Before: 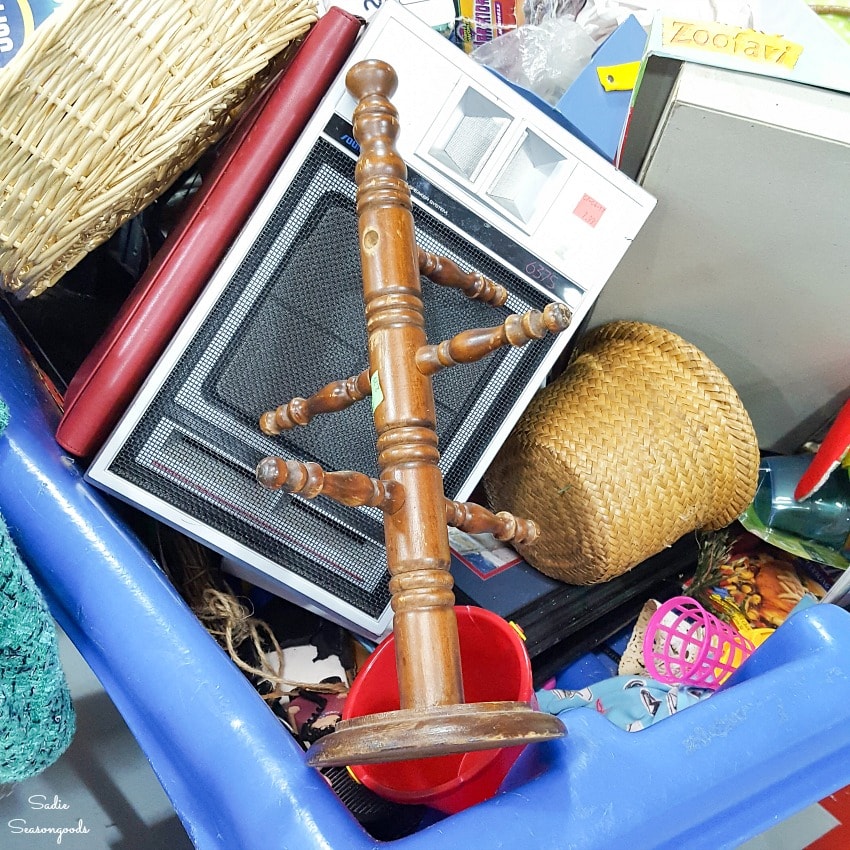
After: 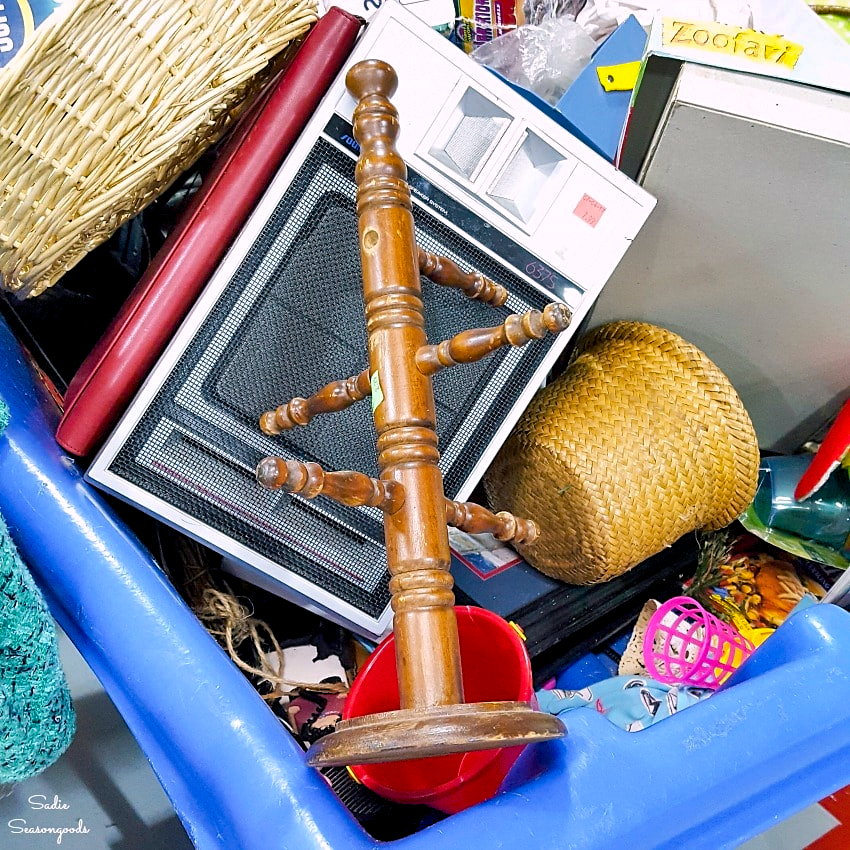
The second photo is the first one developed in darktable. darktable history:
shadows and highlights: low approximation 0.01, soften with gaussian
sharpen: amount 0.2
color balance rgb: shadows lift › chroma 2%, shadows lift › hue 217.2°, power › chroma 0.25%, power › hue 60°, highlights gain › chroma 1.5%, highlights gain › hue 309.6°, global offset › luminance -0.5%, perceptual saturation grading › global saturation 15%, global vibrance 20%
